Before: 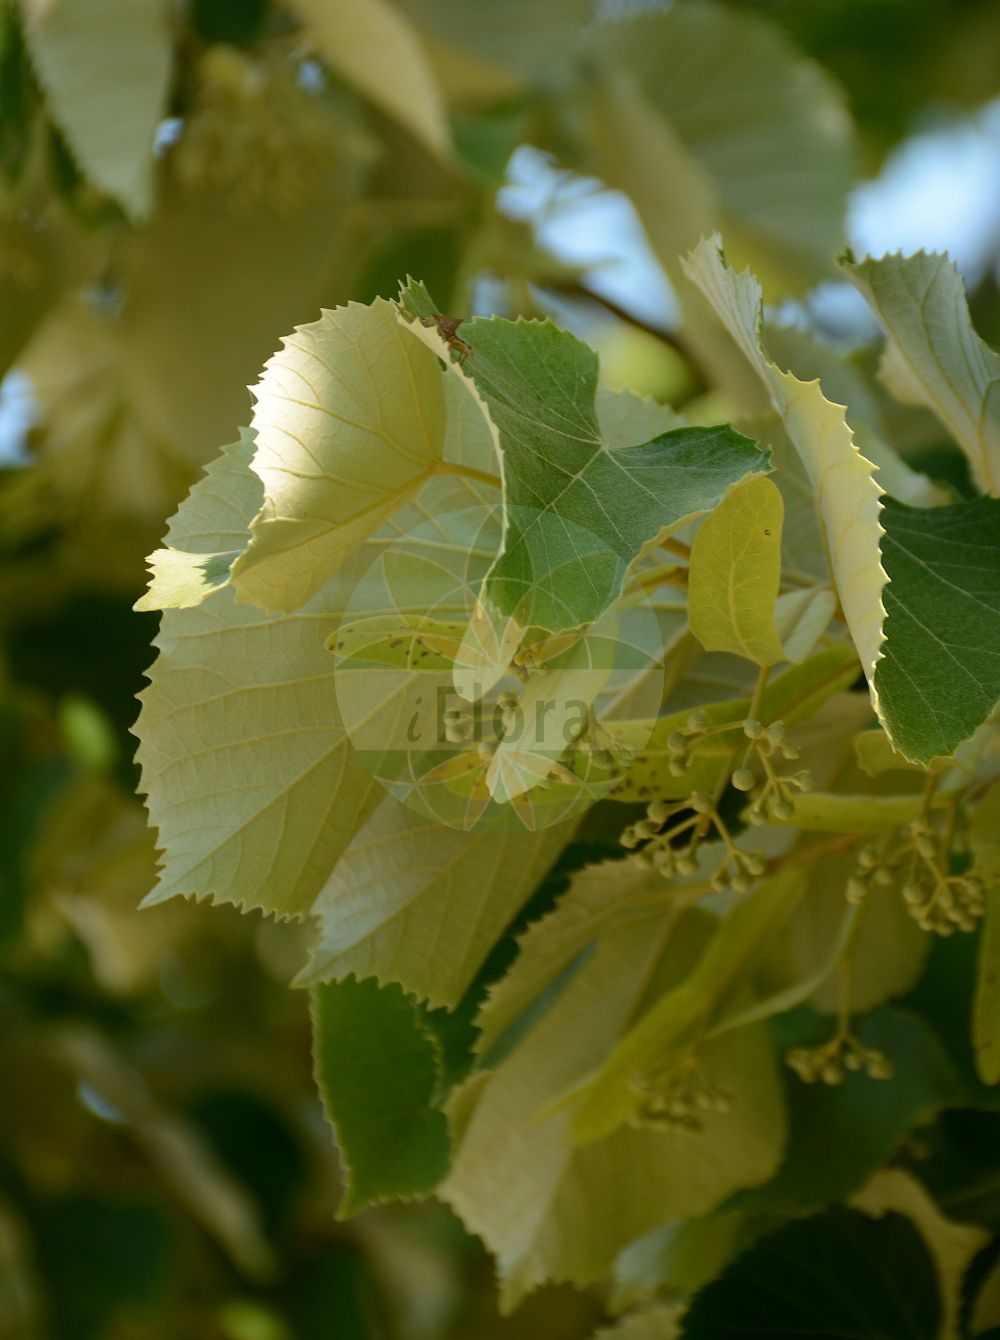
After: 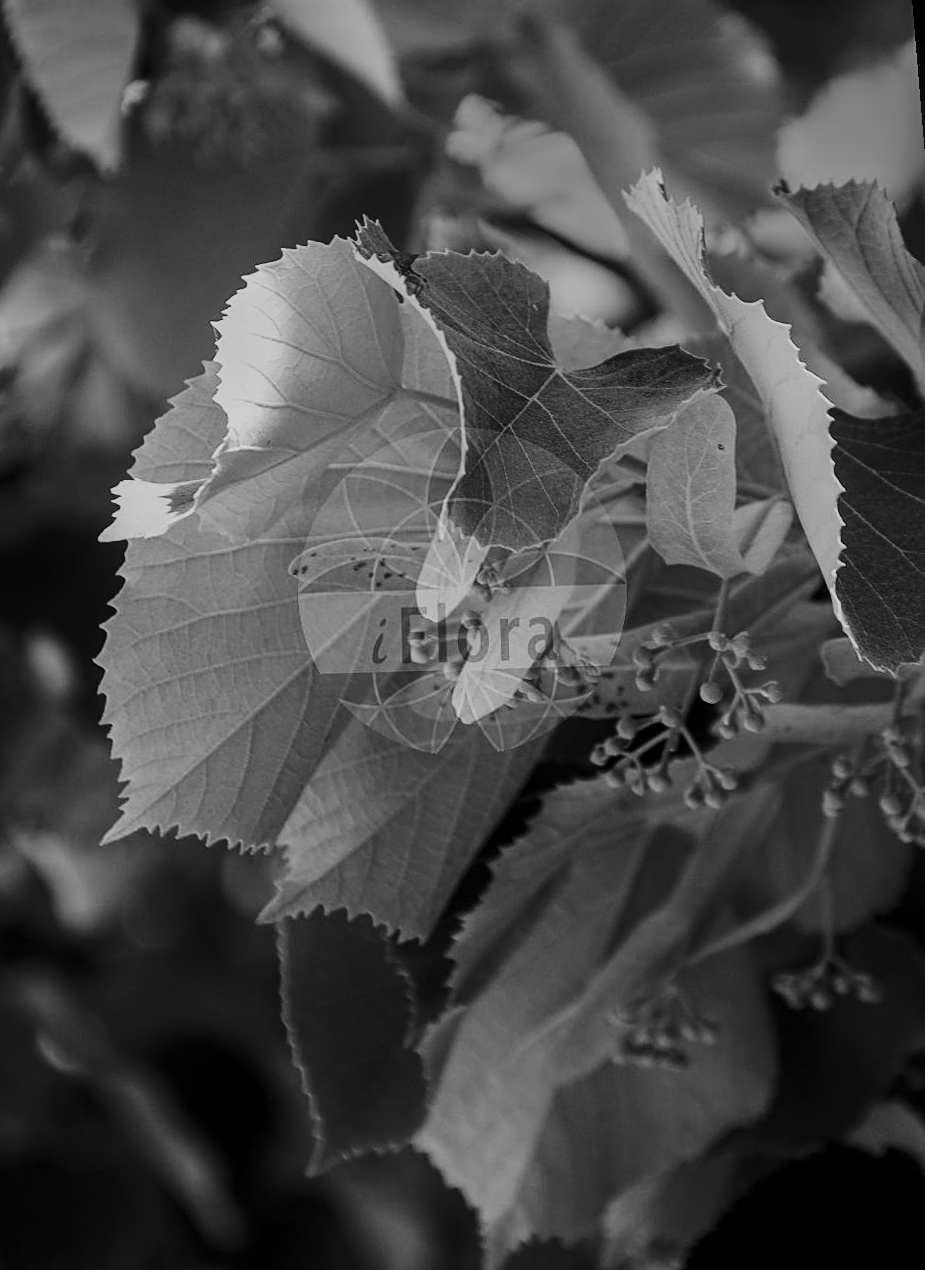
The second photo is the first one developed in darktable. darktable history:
local contrast: on, module defaults
rotate and perspective: rotation -1.68°, lens shift (vertical) -0.146, crop left 0.049, crop right 0.912, crop top 0.032, crop bottom 0.96
contrast brightness saturation: contrast 0.4, brightness 0.05, saturation 0.25
color calibration: illuminant as shot in camera, x 0.363, y 0.385, temperature 4528.04 K
monochrome: a 79.32, b 81.83, size 1.1
color balance rgb: linear chroma grading › global chroma 15%, perceptual saturation grading › global saturation 30%
sharpen: on, module defaults
